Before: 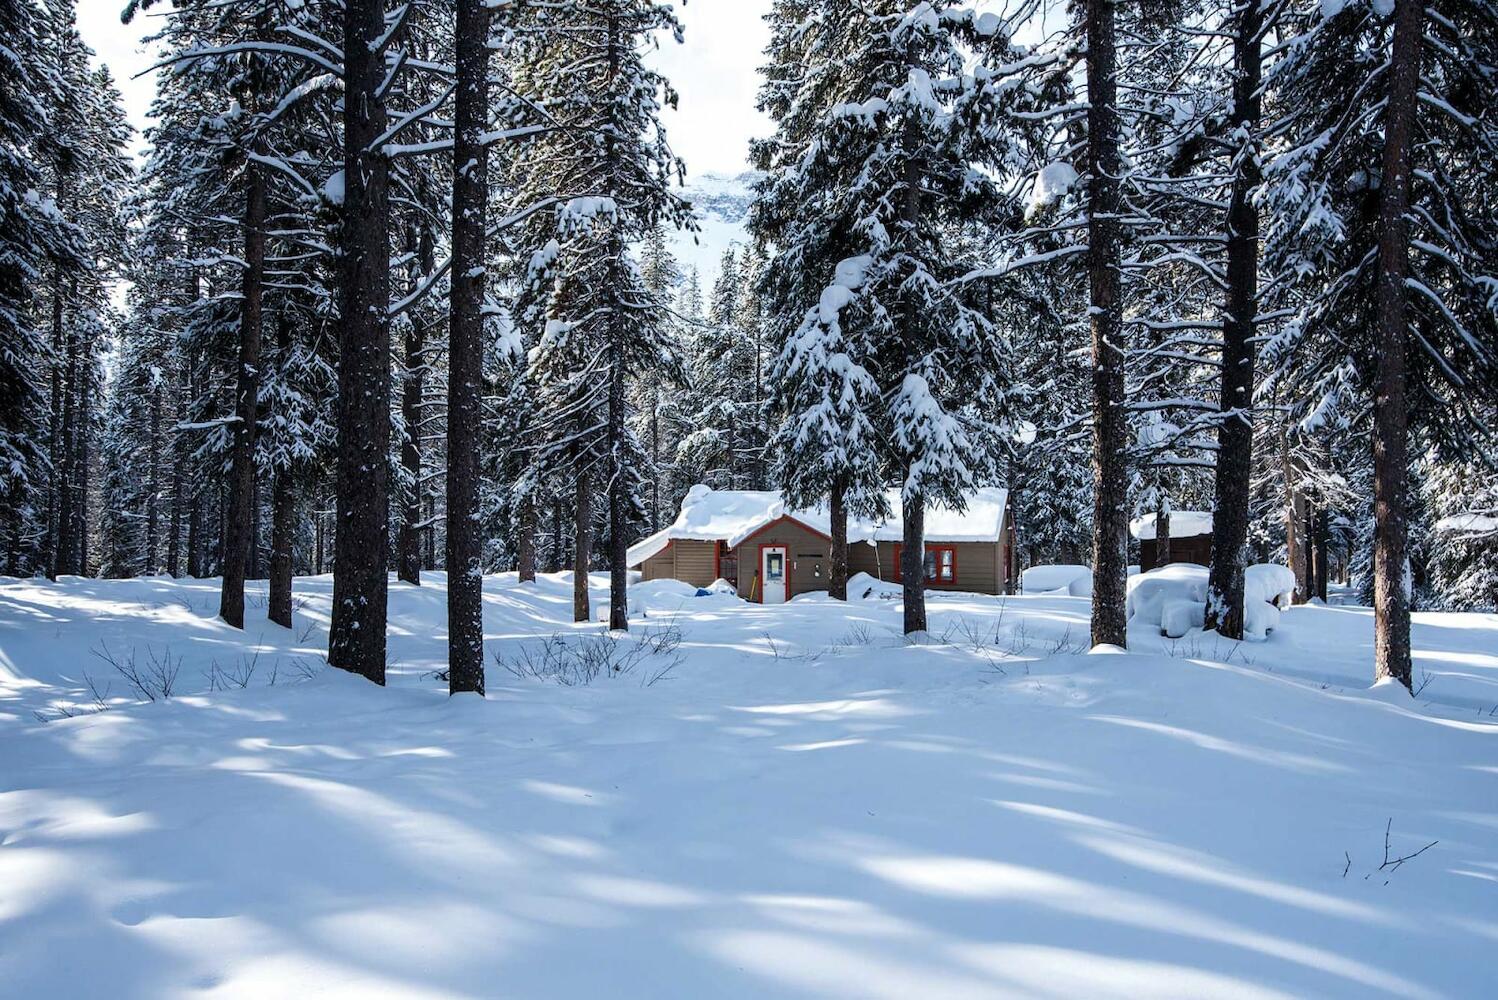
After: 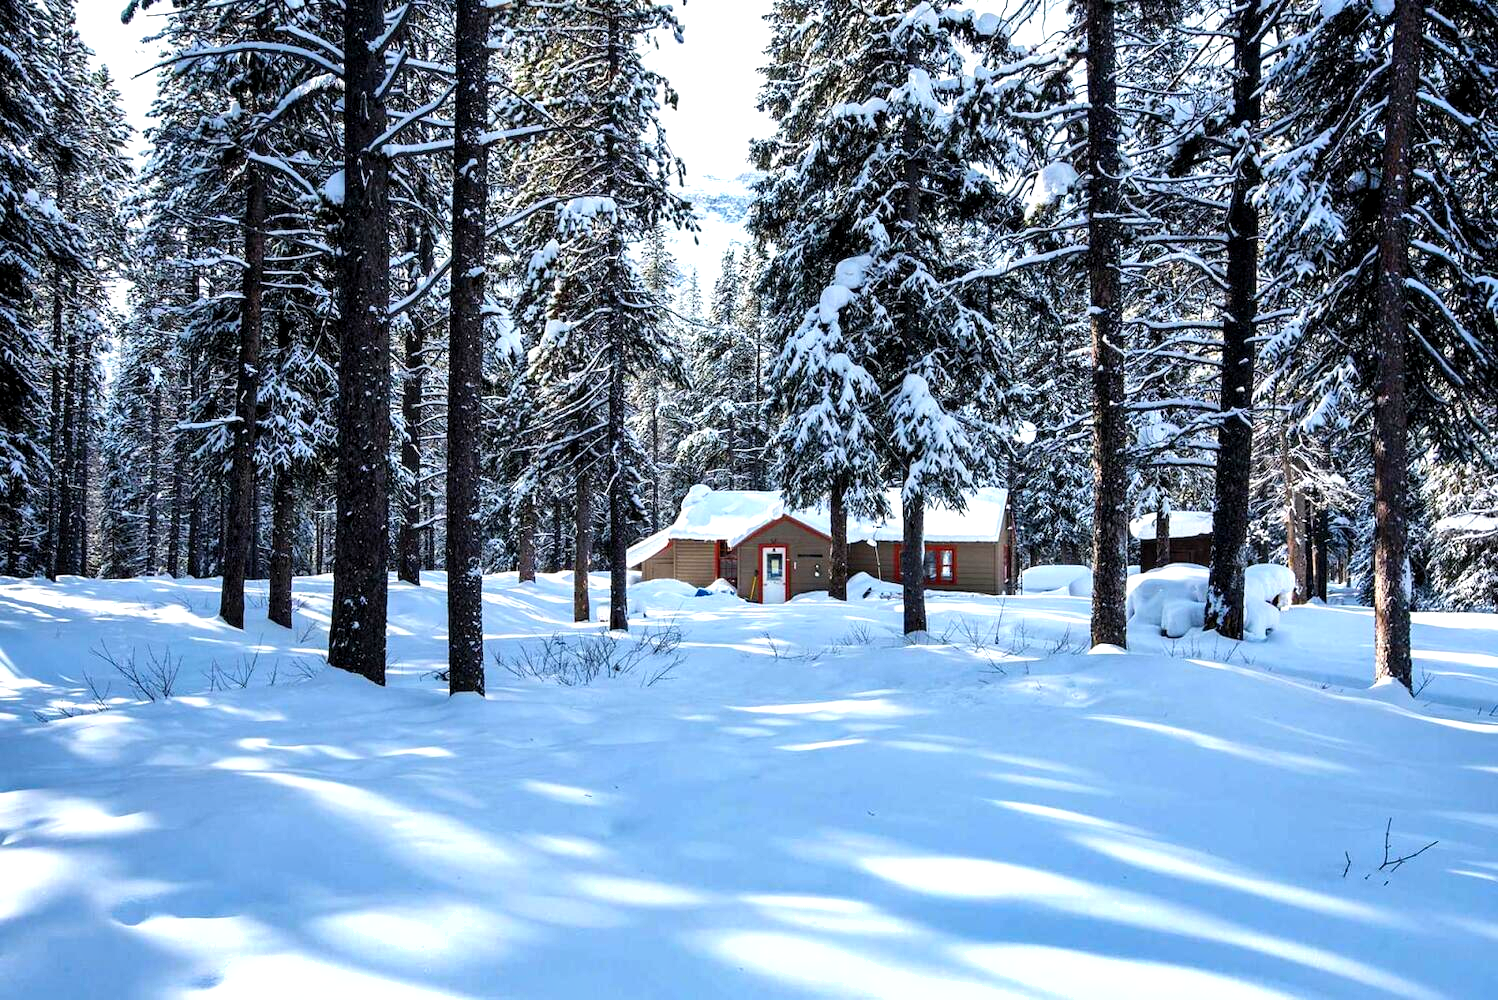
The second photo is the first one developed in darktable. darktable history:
exposure: black level correction 0.042, exposure 0.263 EV
shadows and highlights: white point adjustment -0.46, soften with gaussian
contrast brightness saturation: contrast 0.01, brightness 0.05, saturation 0.14
